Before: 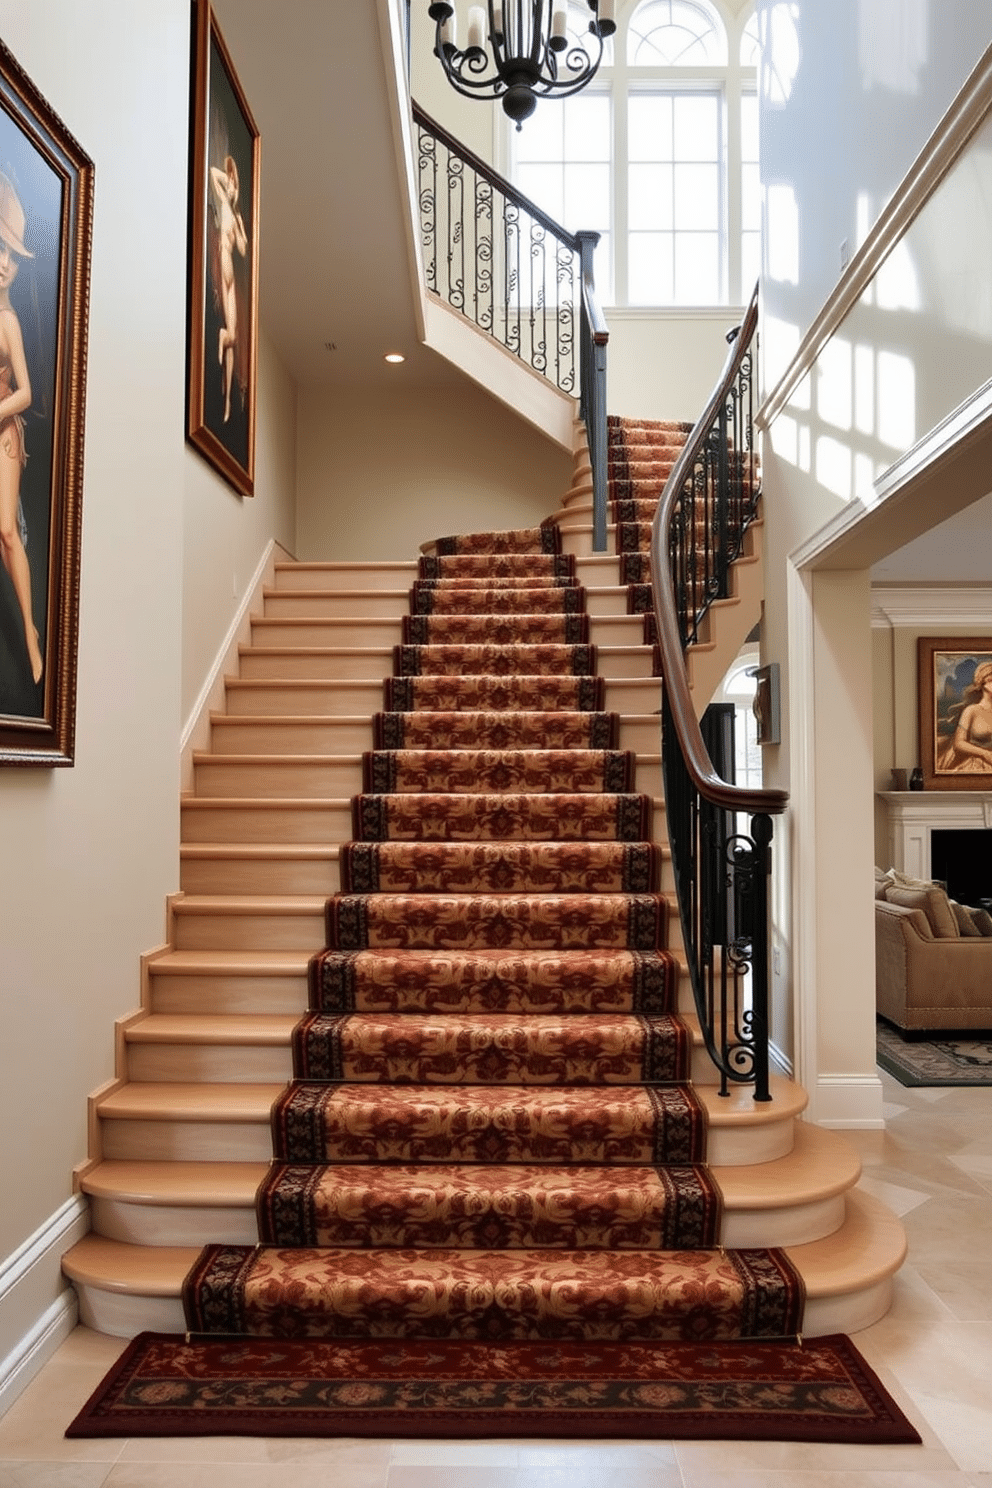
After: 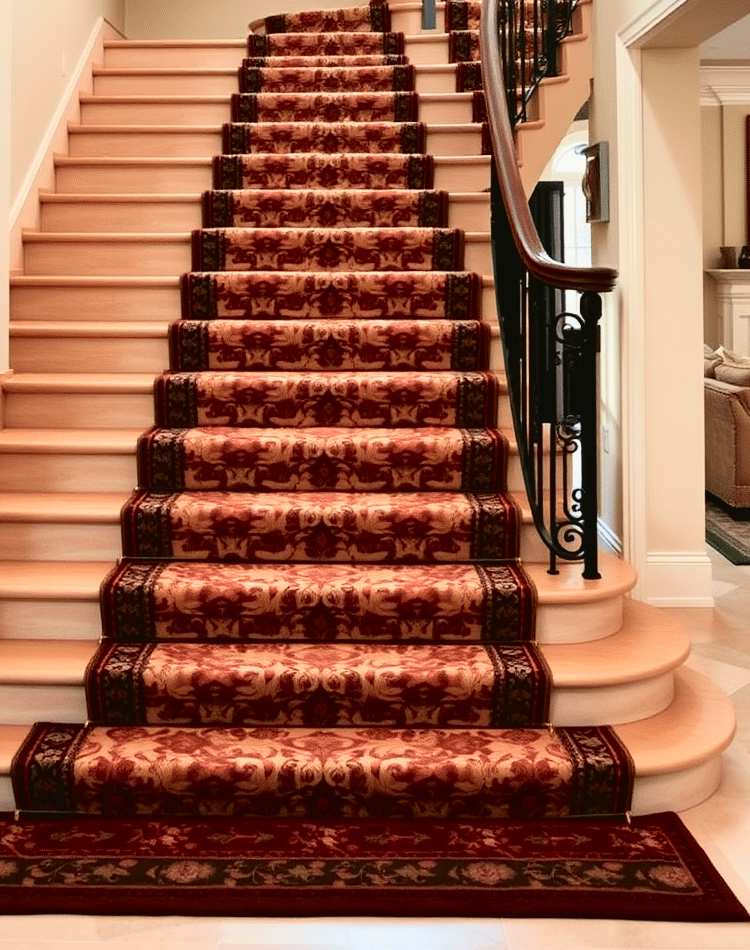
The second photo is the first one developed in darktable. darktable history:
crop and rotate: left 17.299%, top 35.115%, right 7.015%, bottom 1.024%
tone curve: curves: ch0 [(0.003, 0.032) (0.037, 0.037) (0.142, 0.117) (0.279, 0.311) (0.405, 0.49) (0.526, 0.651) (0.722, 0.857) (0.875, 0.946) (1, 0.98)]; ch1 [(0, 0) (0.305, 0.325) (0.453, 0.437) (0.482, 0.474) (0.501, 0.498) (0.515, 0.523) (0.559, 0.591) (0.6, 0.643) (0.656, 0.707) (1, 1)]; ch2 [(0, 0) (0.323, 0.277) (0.424, 0.396) (0.479, 0.484) (0.499, 0.502) (0.515, 0.537) (0.573, 0.602) (0.653, 0.675) (0.75, 0.756) (1, 1)], color space Lab, independent channels, preserve colors none
